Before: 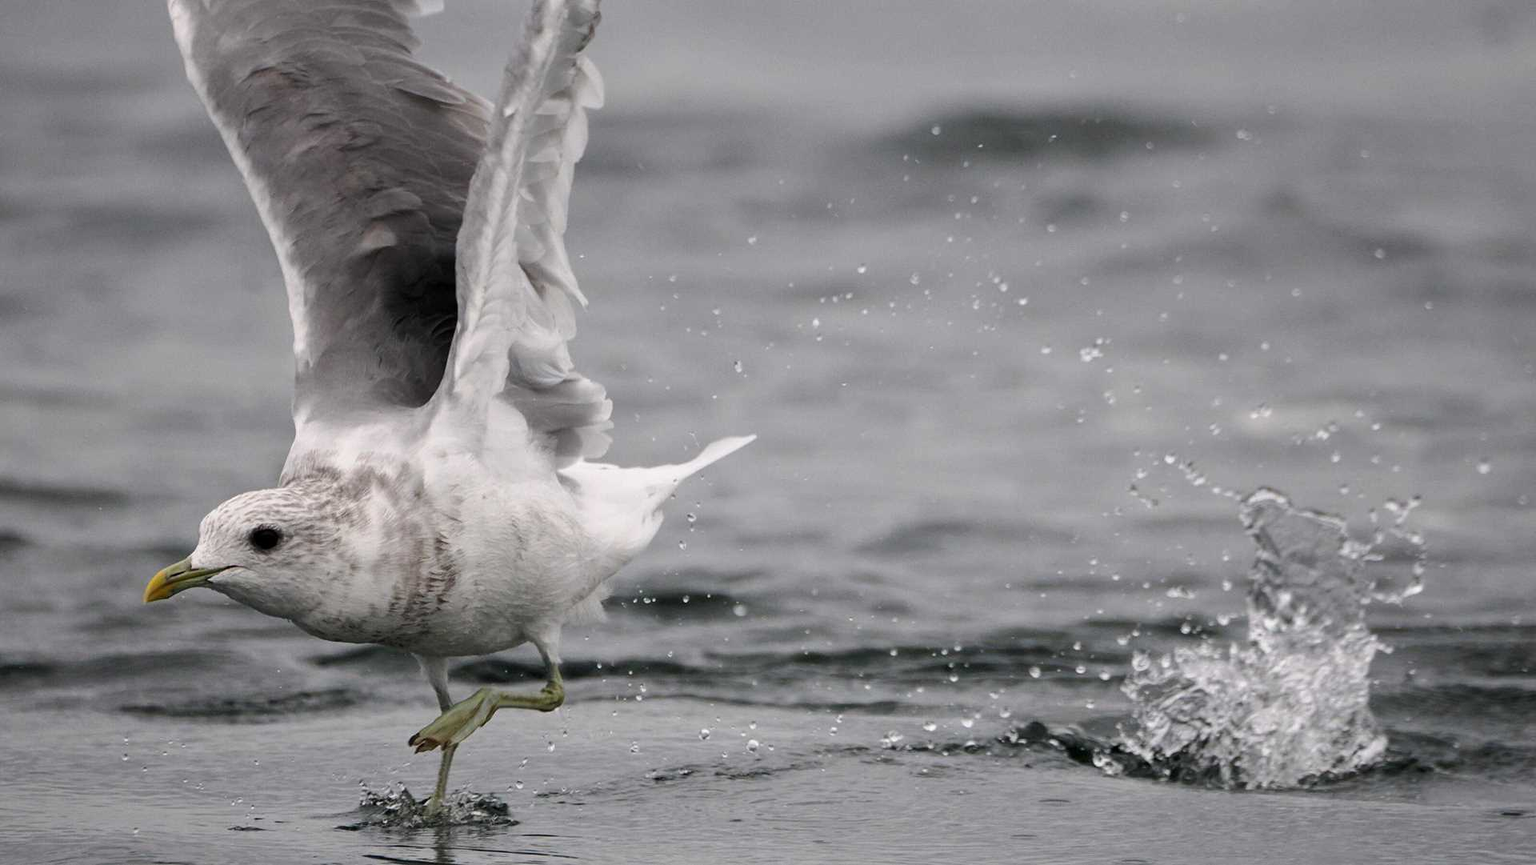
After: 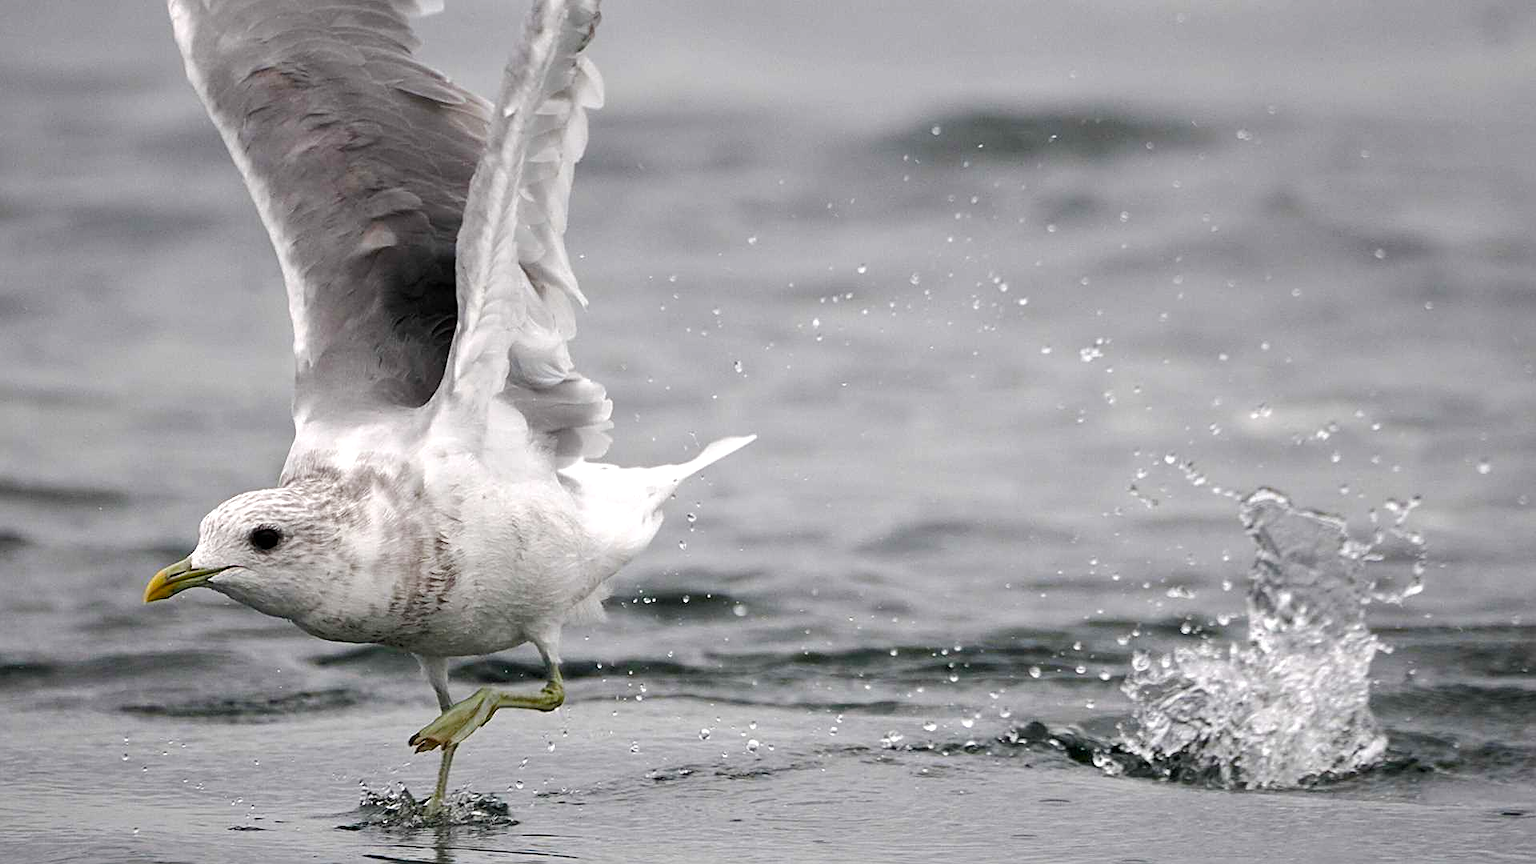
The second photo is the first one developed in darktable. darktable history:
sharpen: on, module defaults
color balance rgb: perceptual saturation grading › global saturation 20%, perceptual saturation grading › highlights -50%, perceptual saturation grading › shadows 30%, perceptual brilliance grading › global brilliance 10%, perceptual brilliance grading › shadows 15%
